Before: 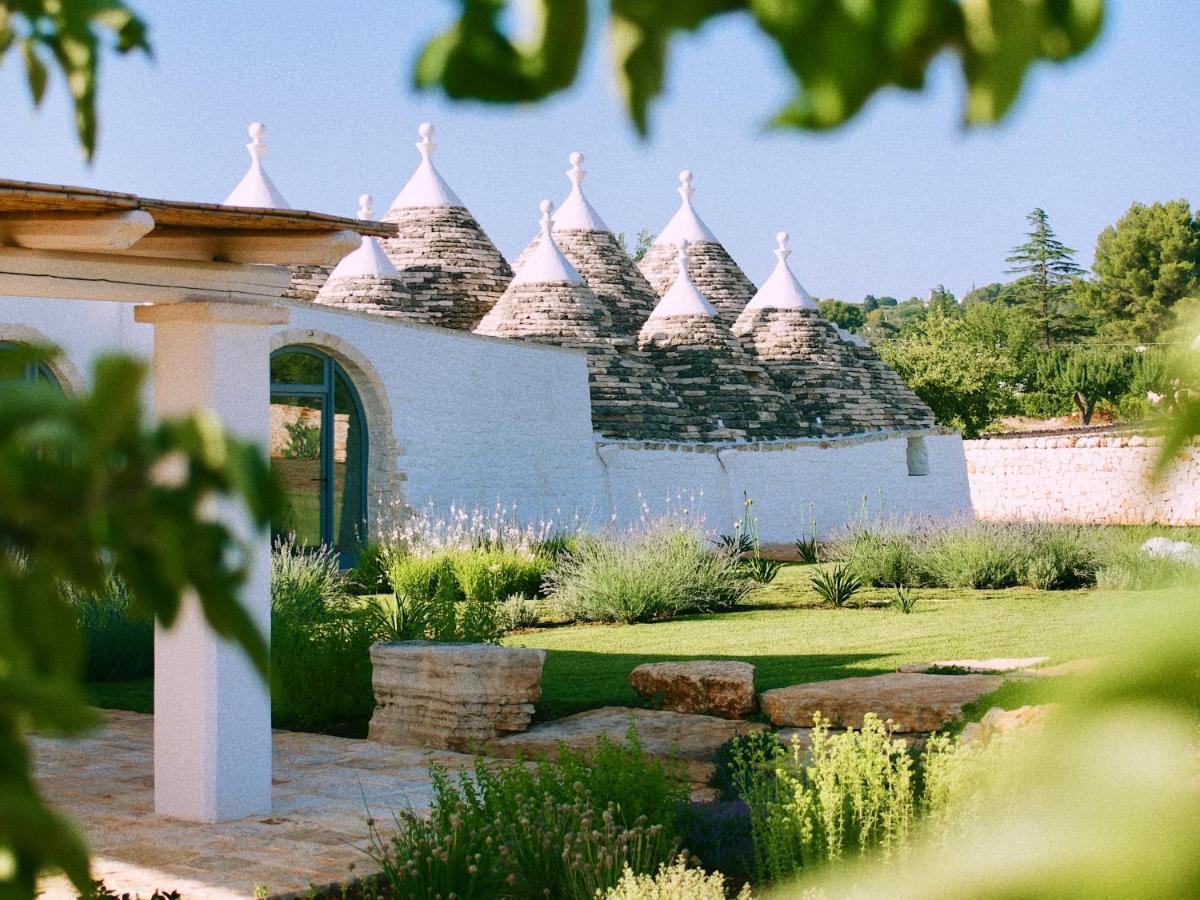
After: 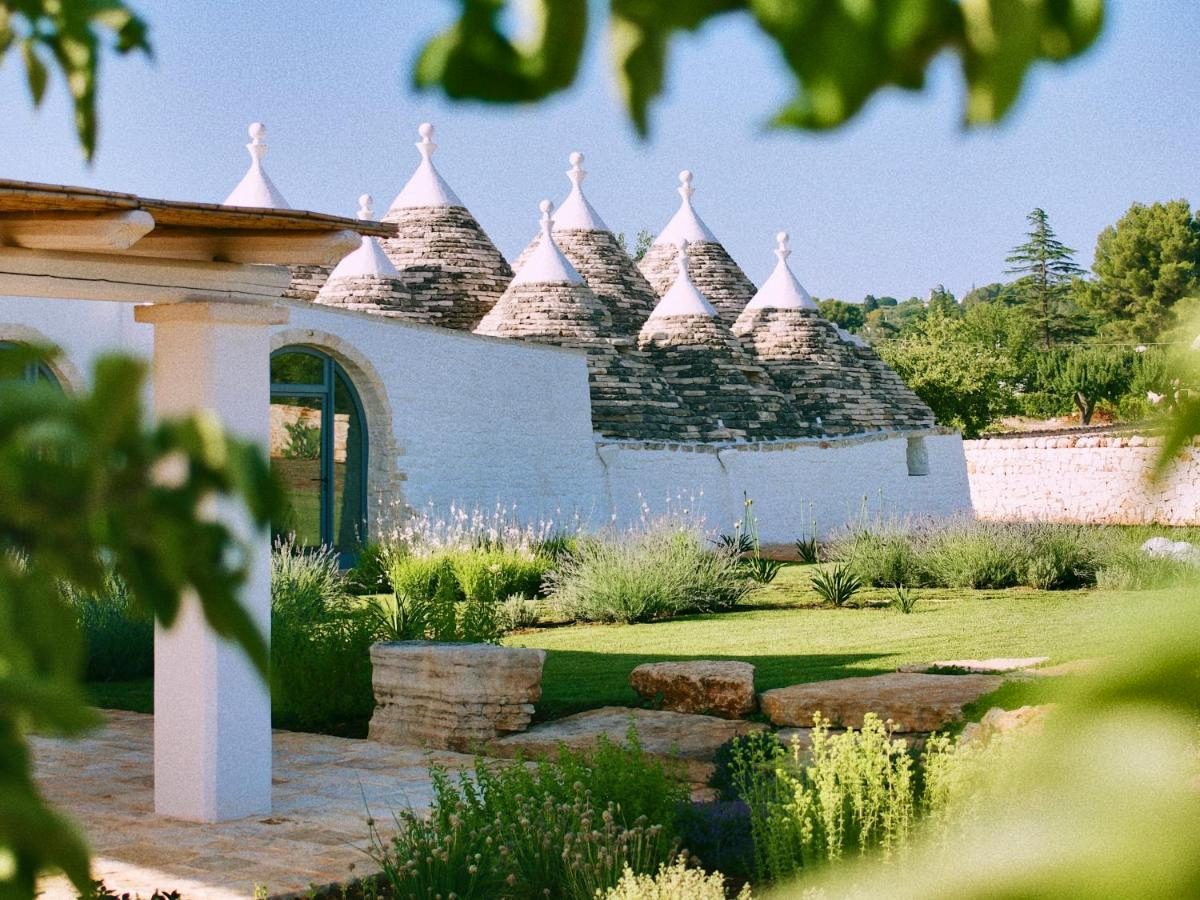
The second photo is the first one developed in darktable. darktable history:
shadows and highlights: shadows 53.25, soften with gaussian
